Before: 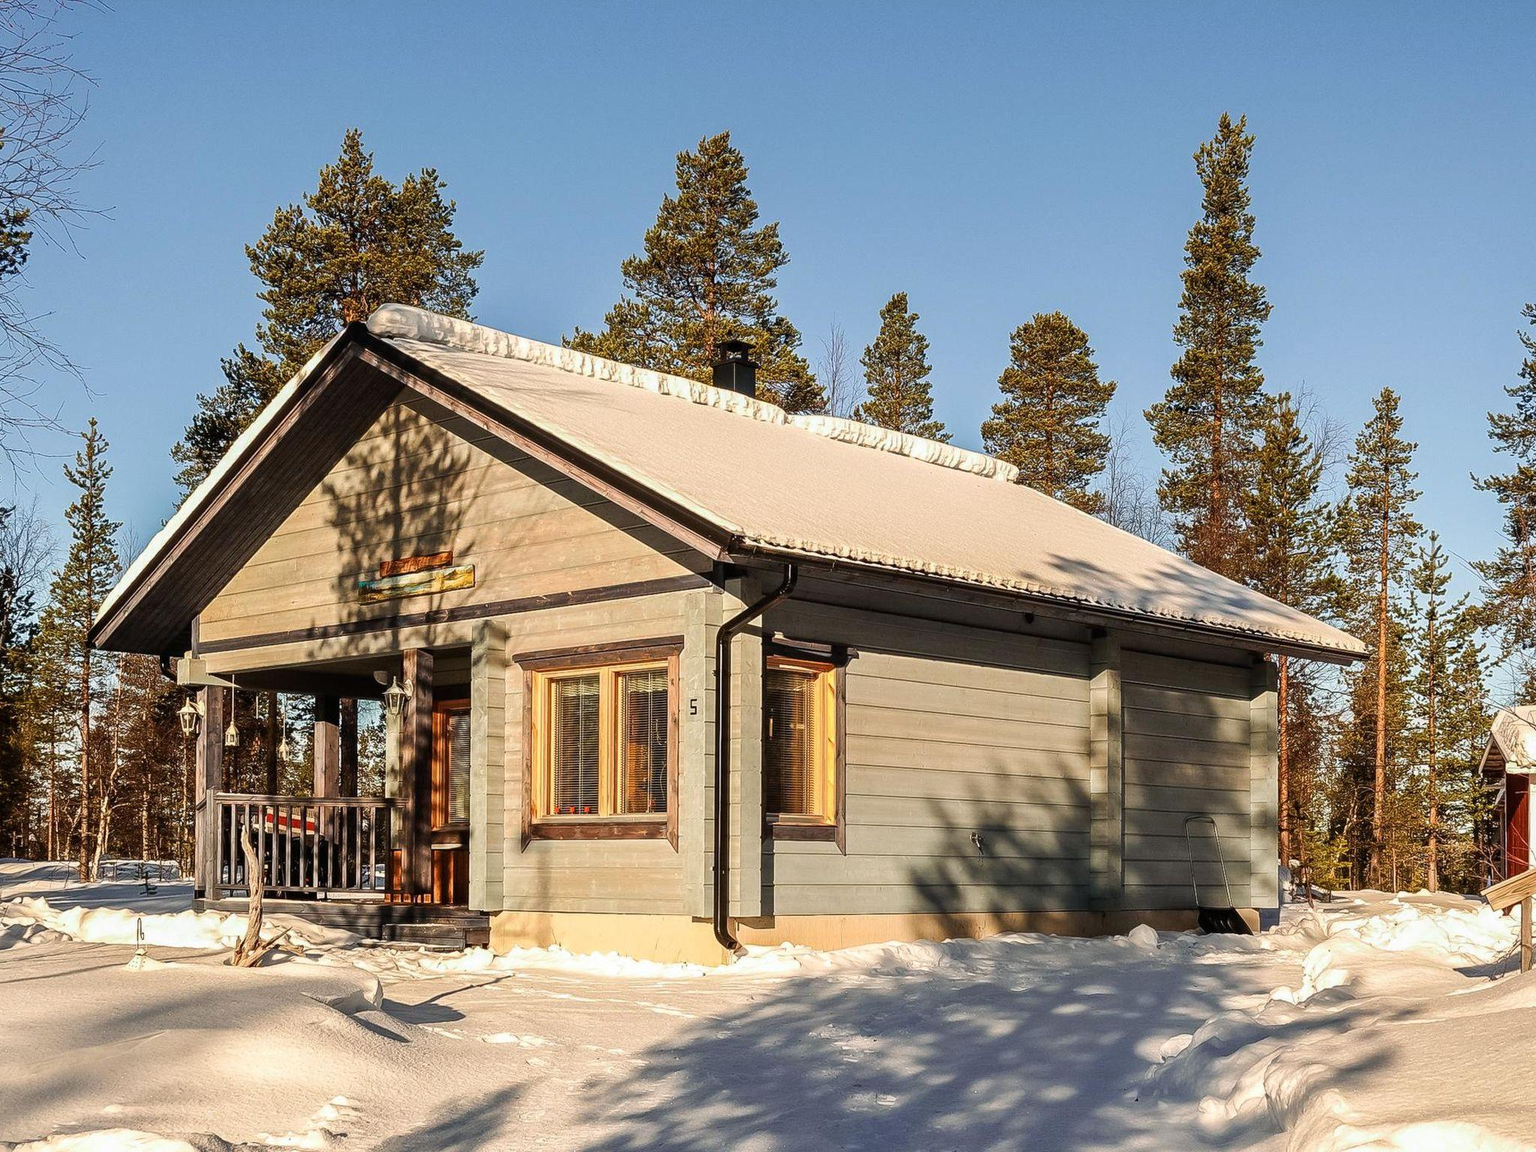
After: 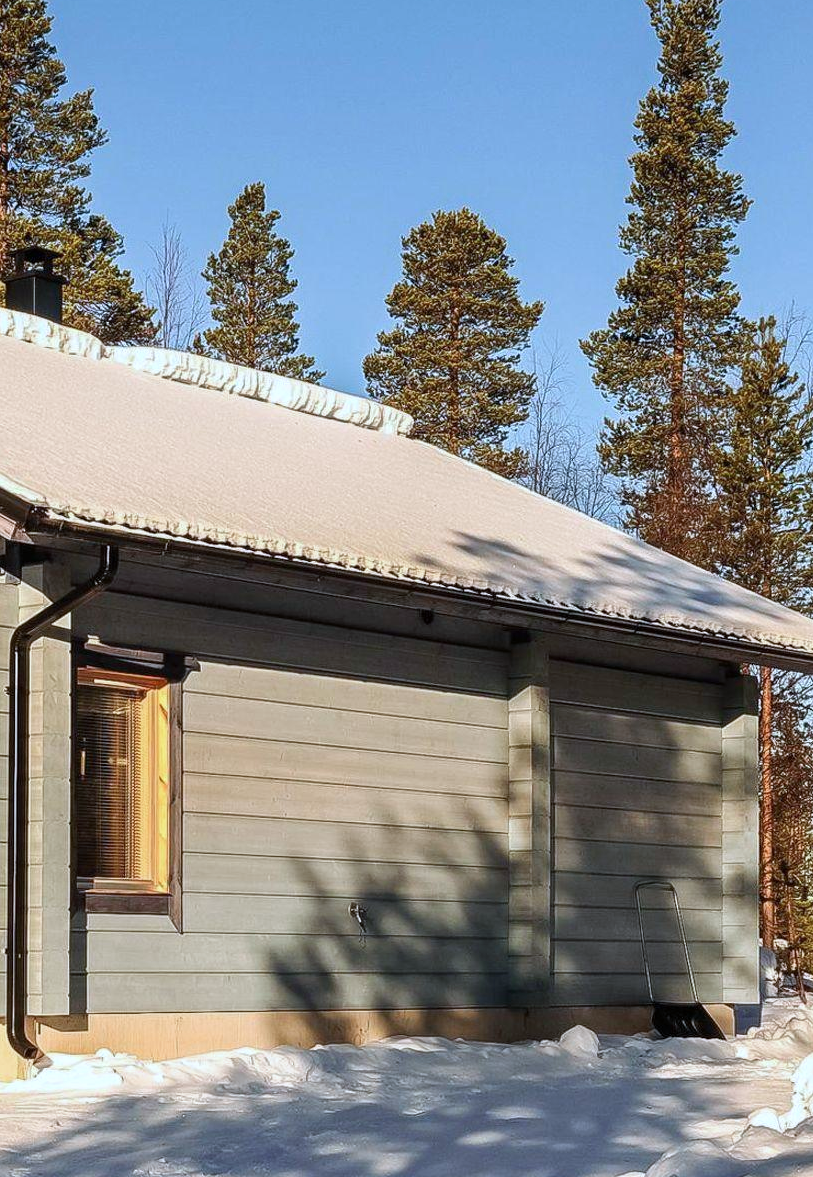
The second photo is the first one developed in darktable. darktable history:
color calibration: illuminant as shot in camera, x 0.369, y 0.376, temperature 4328.94 K
crop: left 46.143%, top 13.479%, right 14.147%, bottom 9.871%
